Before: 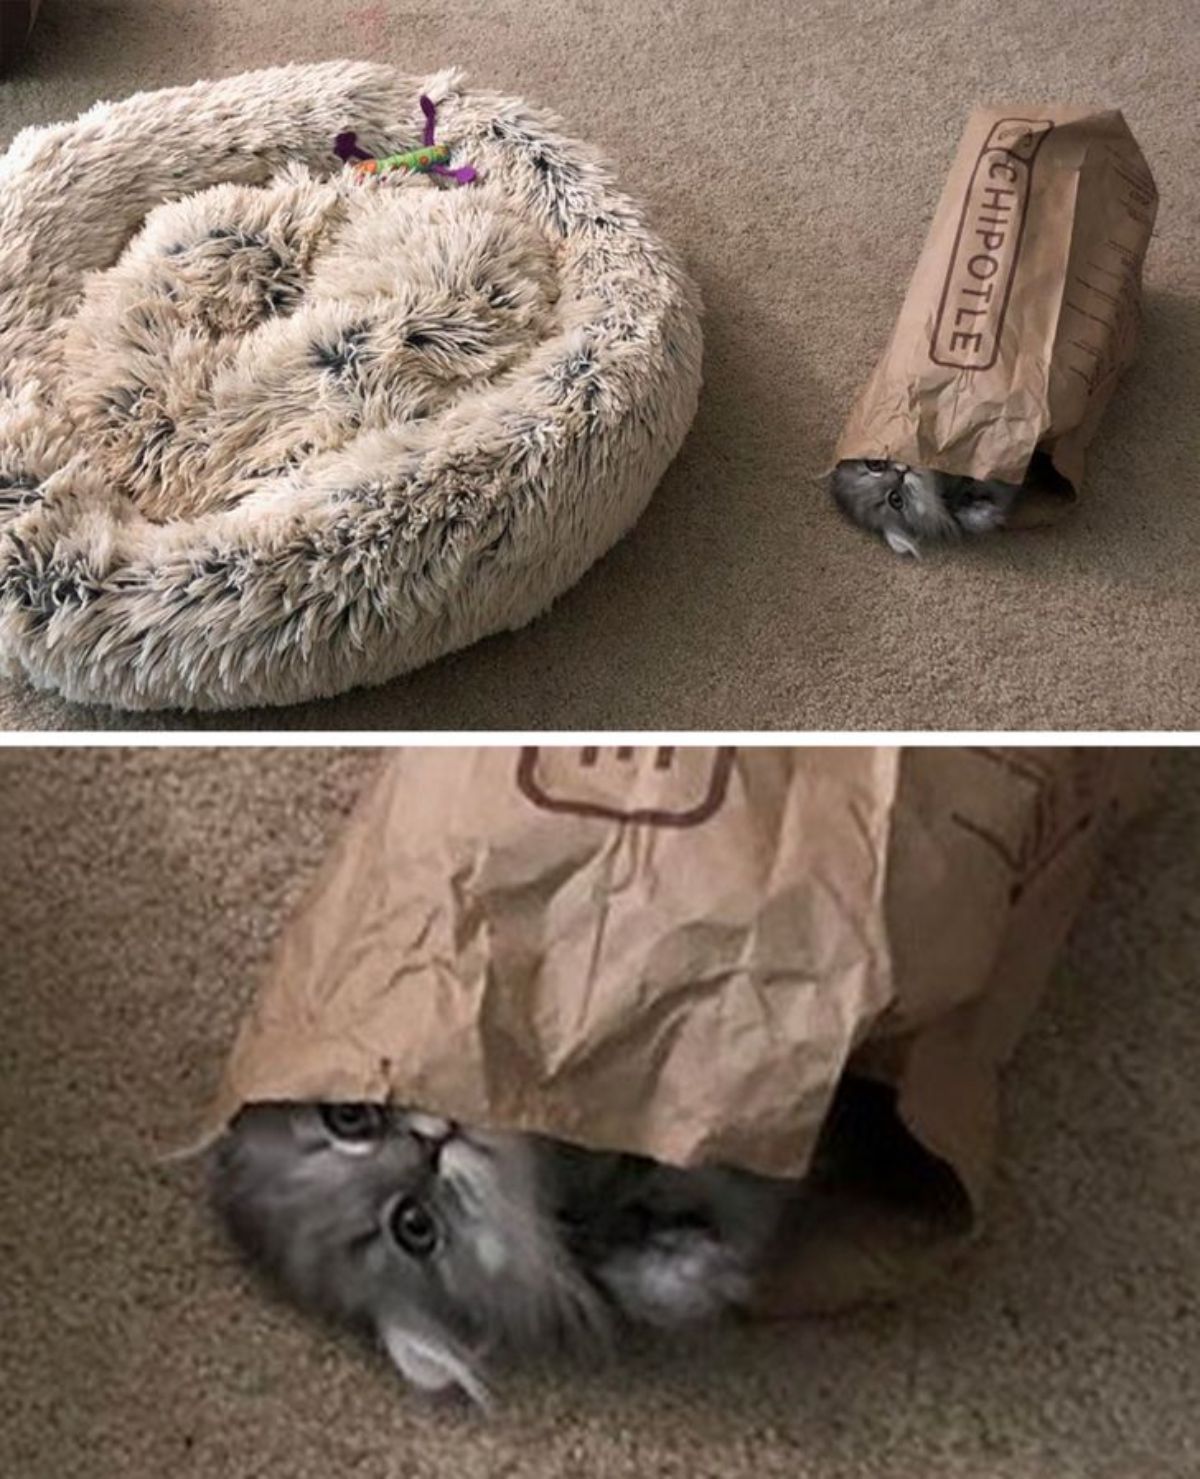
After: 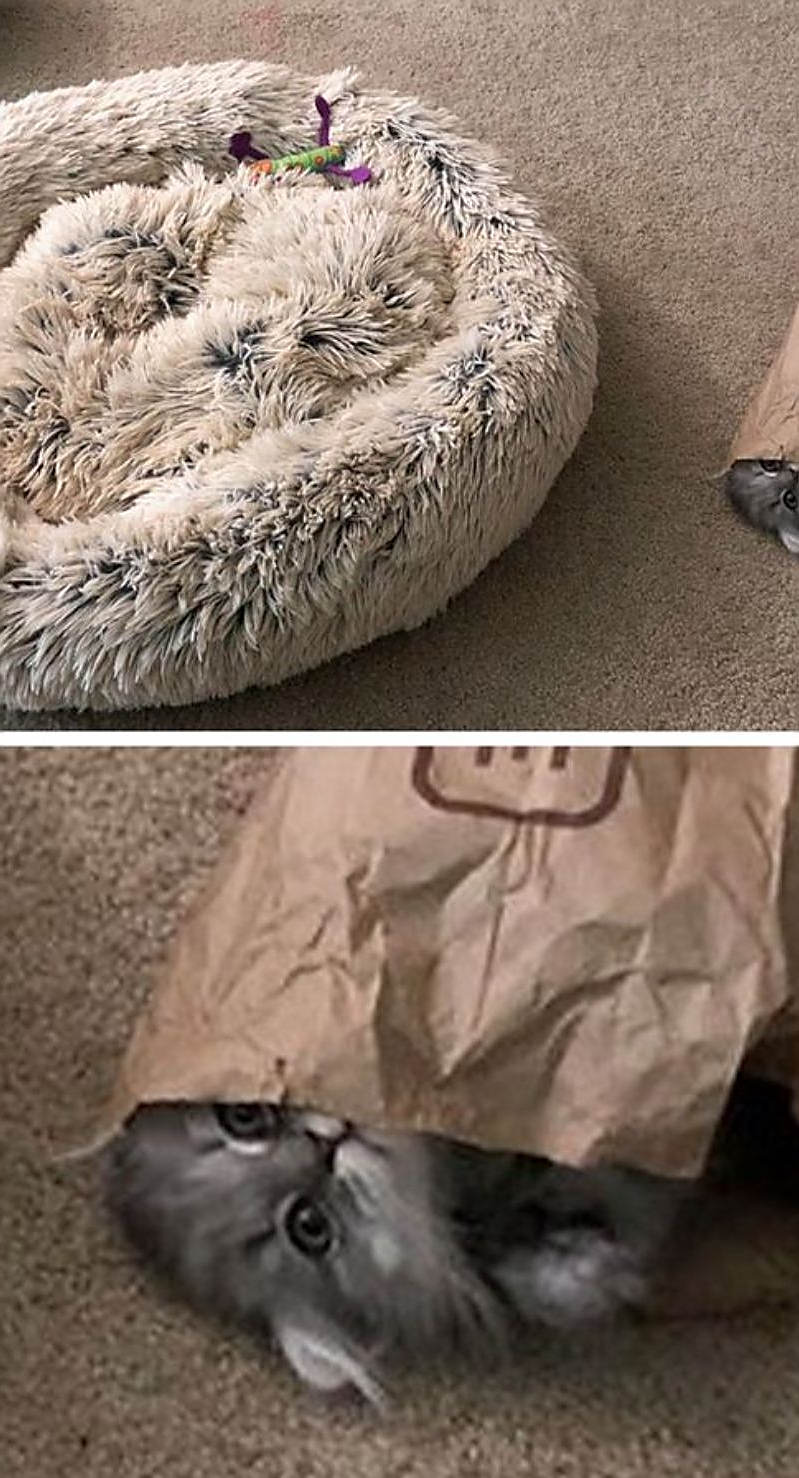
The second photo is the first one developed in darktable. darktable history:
sharpen: radius 1.4, amount 1.25, threshold 0.7
crop and rotate: left 8.786%, right 24.548%
